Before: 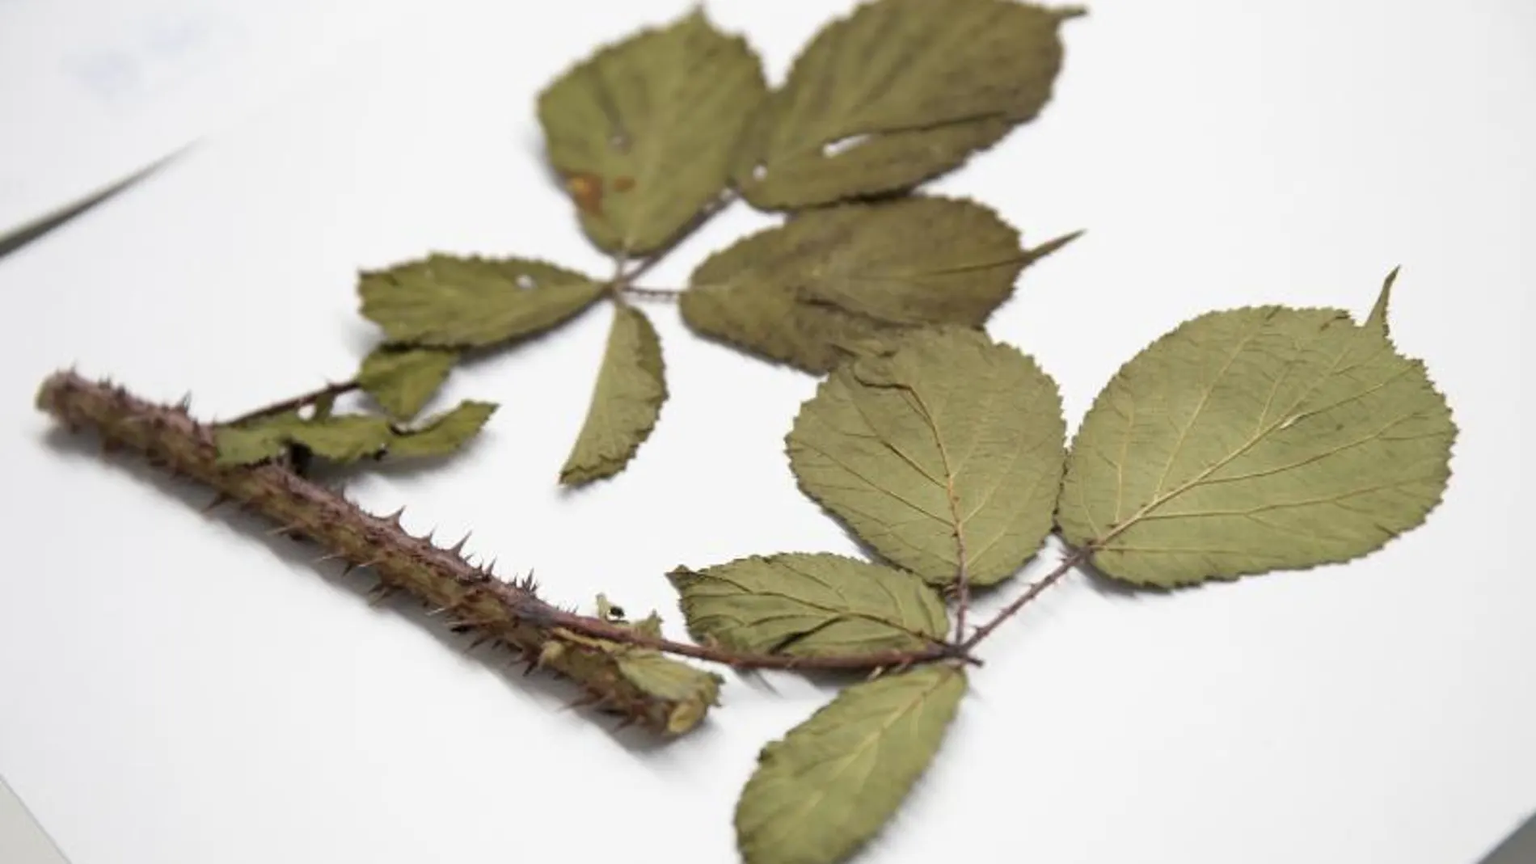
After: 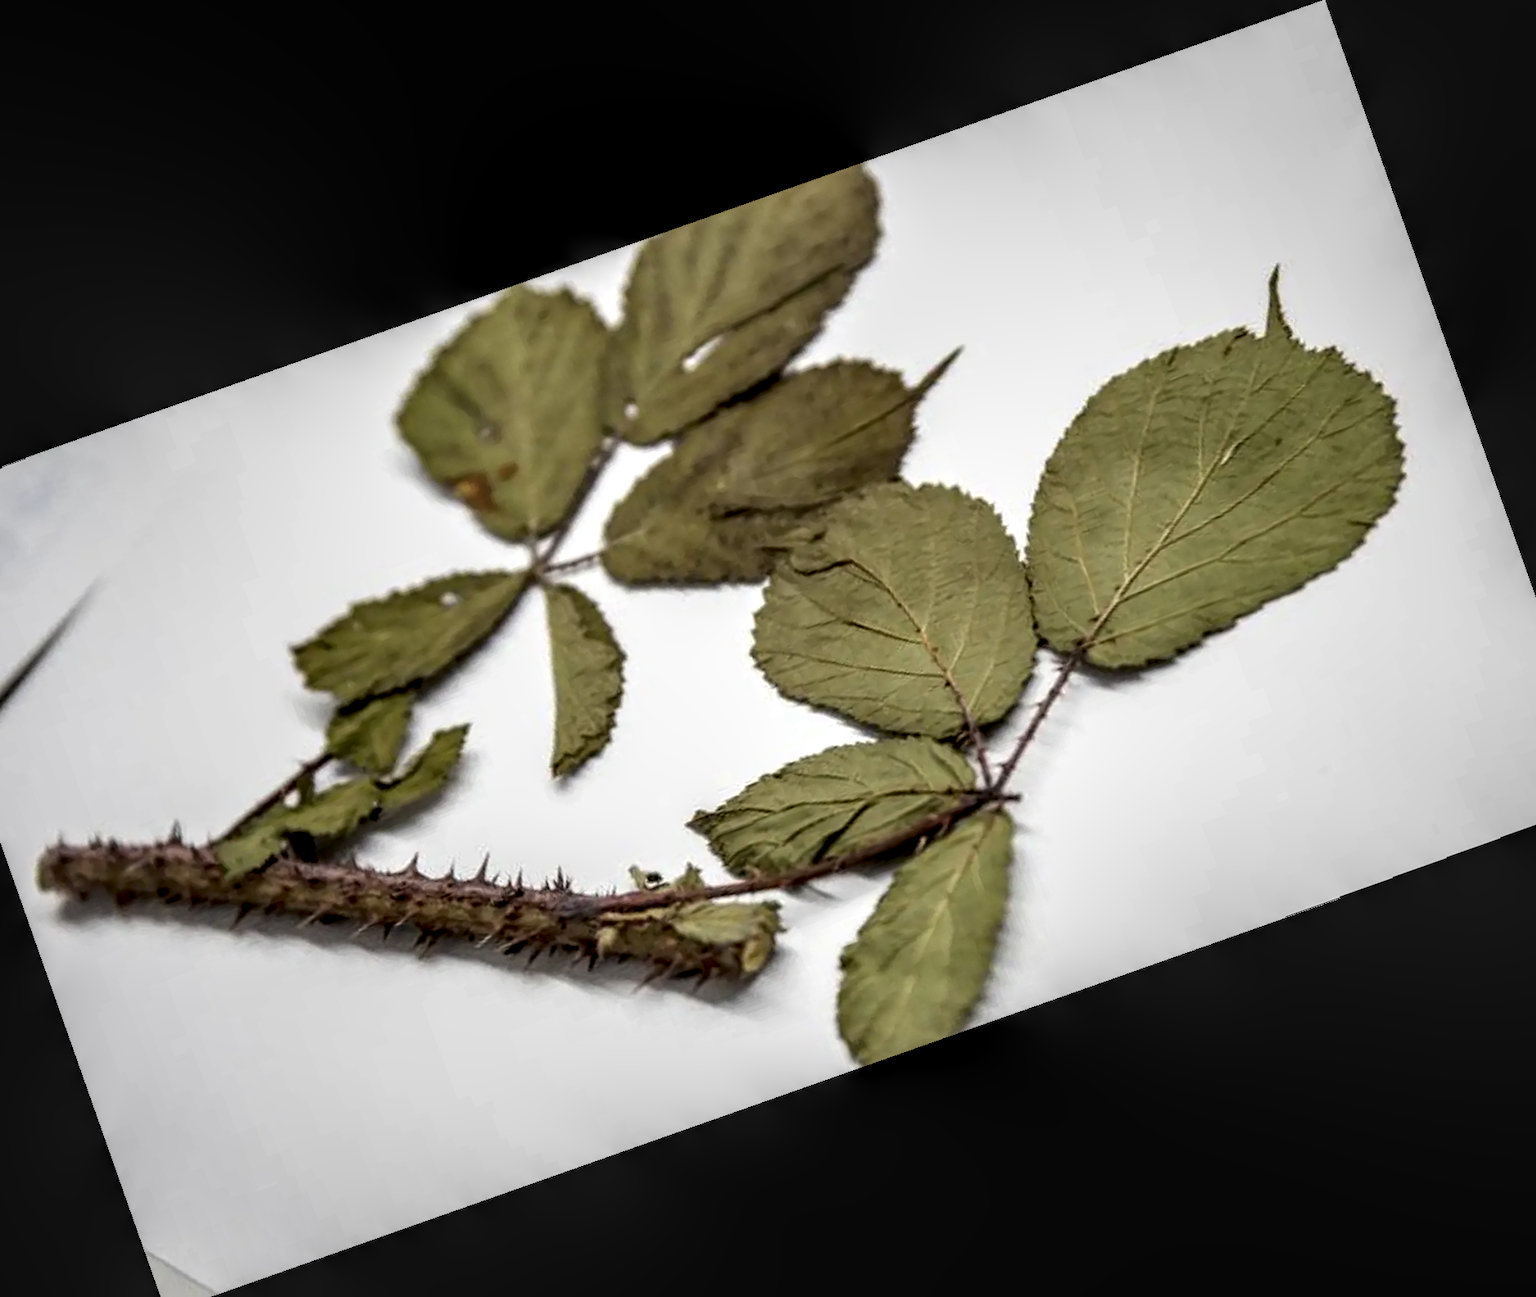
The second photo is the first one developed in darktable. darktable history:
rotate and perspective: rotation -1.32°, lens shift (horizontal) -0.031, crop left 0.015, crop right 0.985, crop top 0.047, crop bottom 0.982
crop and rotate: angle 19.43°, left 6.812%, right 4.125%, bottom 1.087%
local contrast: highlights 12%, shadows 38%, detail 183%, midtone range 0.471
